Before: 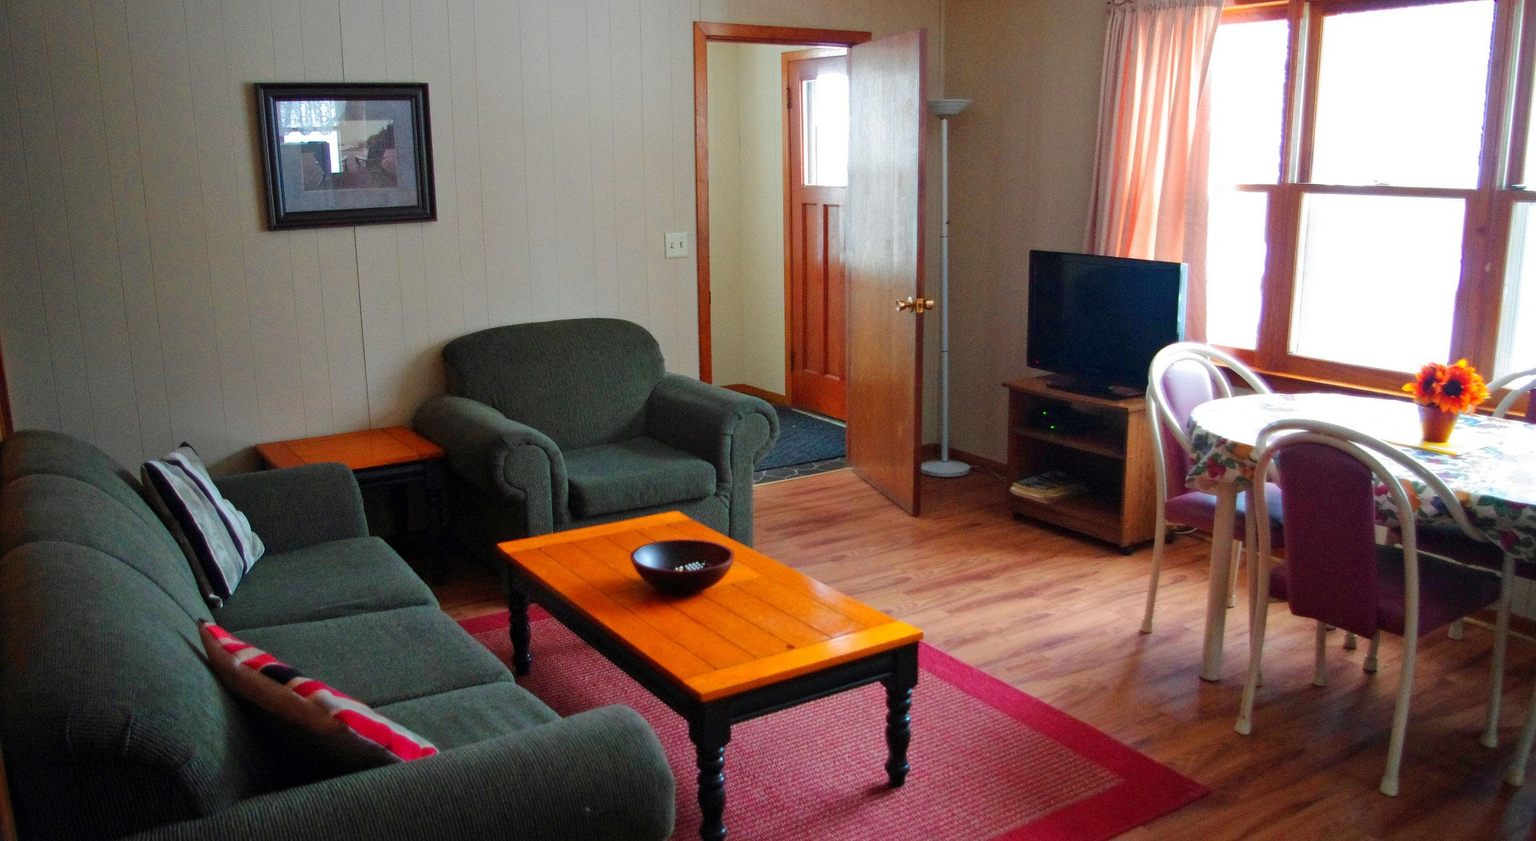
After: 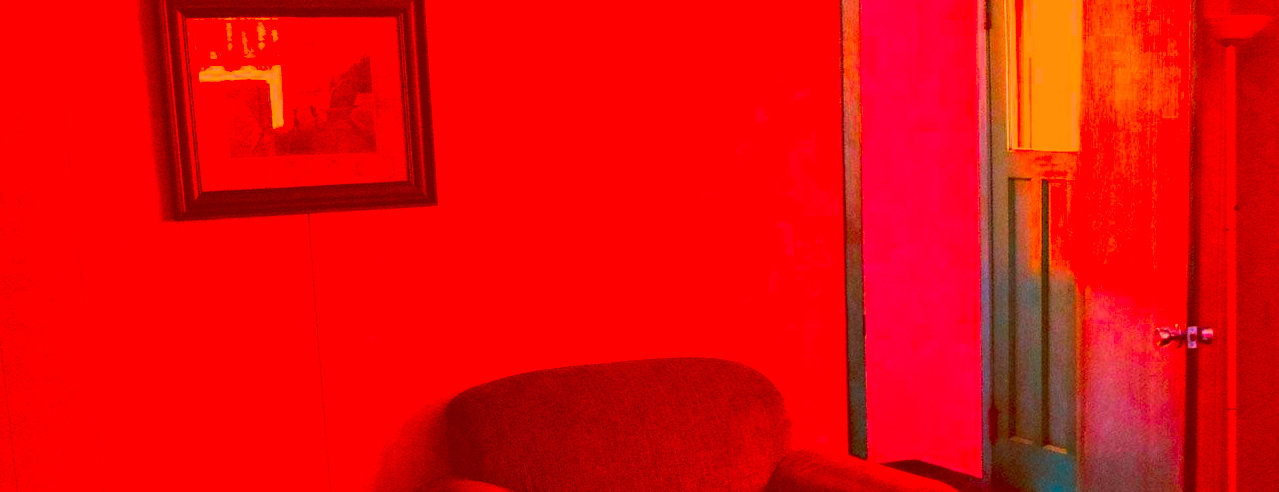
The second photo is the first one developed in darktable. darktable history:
crop: left 10.229%, top 10.713%, right 36.466%, bottom 51.839%
color correction: highlights a* -39.27, highlights b* -39.97, shadows a* -39.6, shadows b* -39.68, saturation -2.96
levels: white 90.7%, levels [0.062, 0.494, 0.925]
